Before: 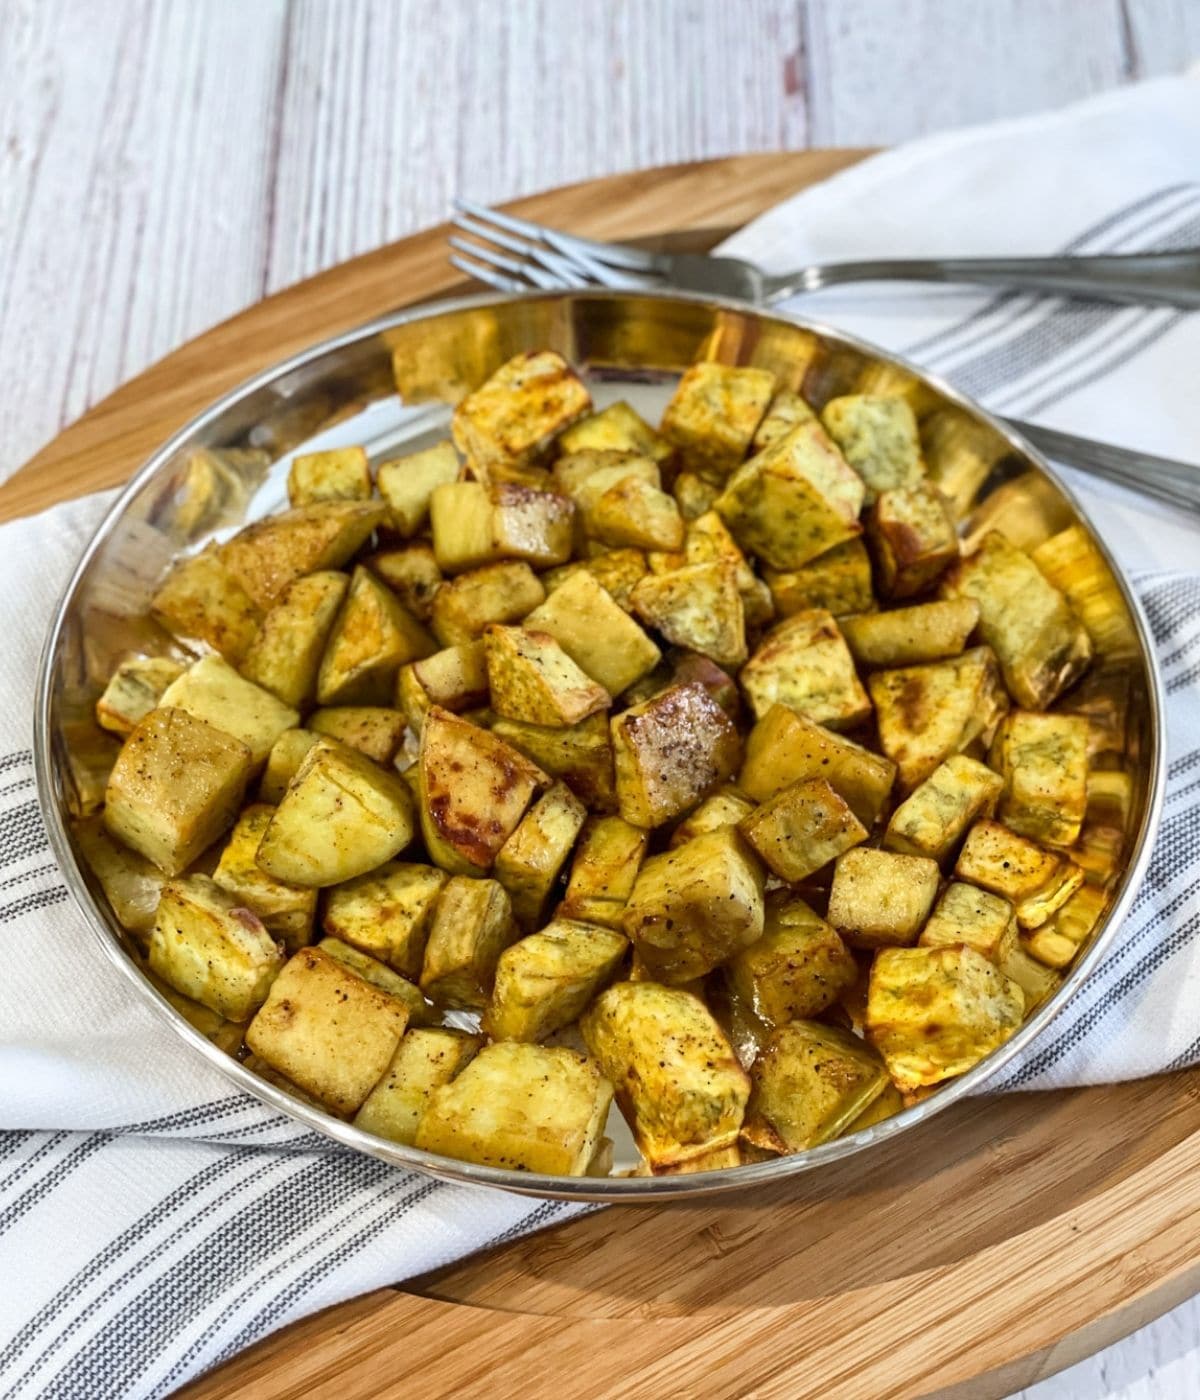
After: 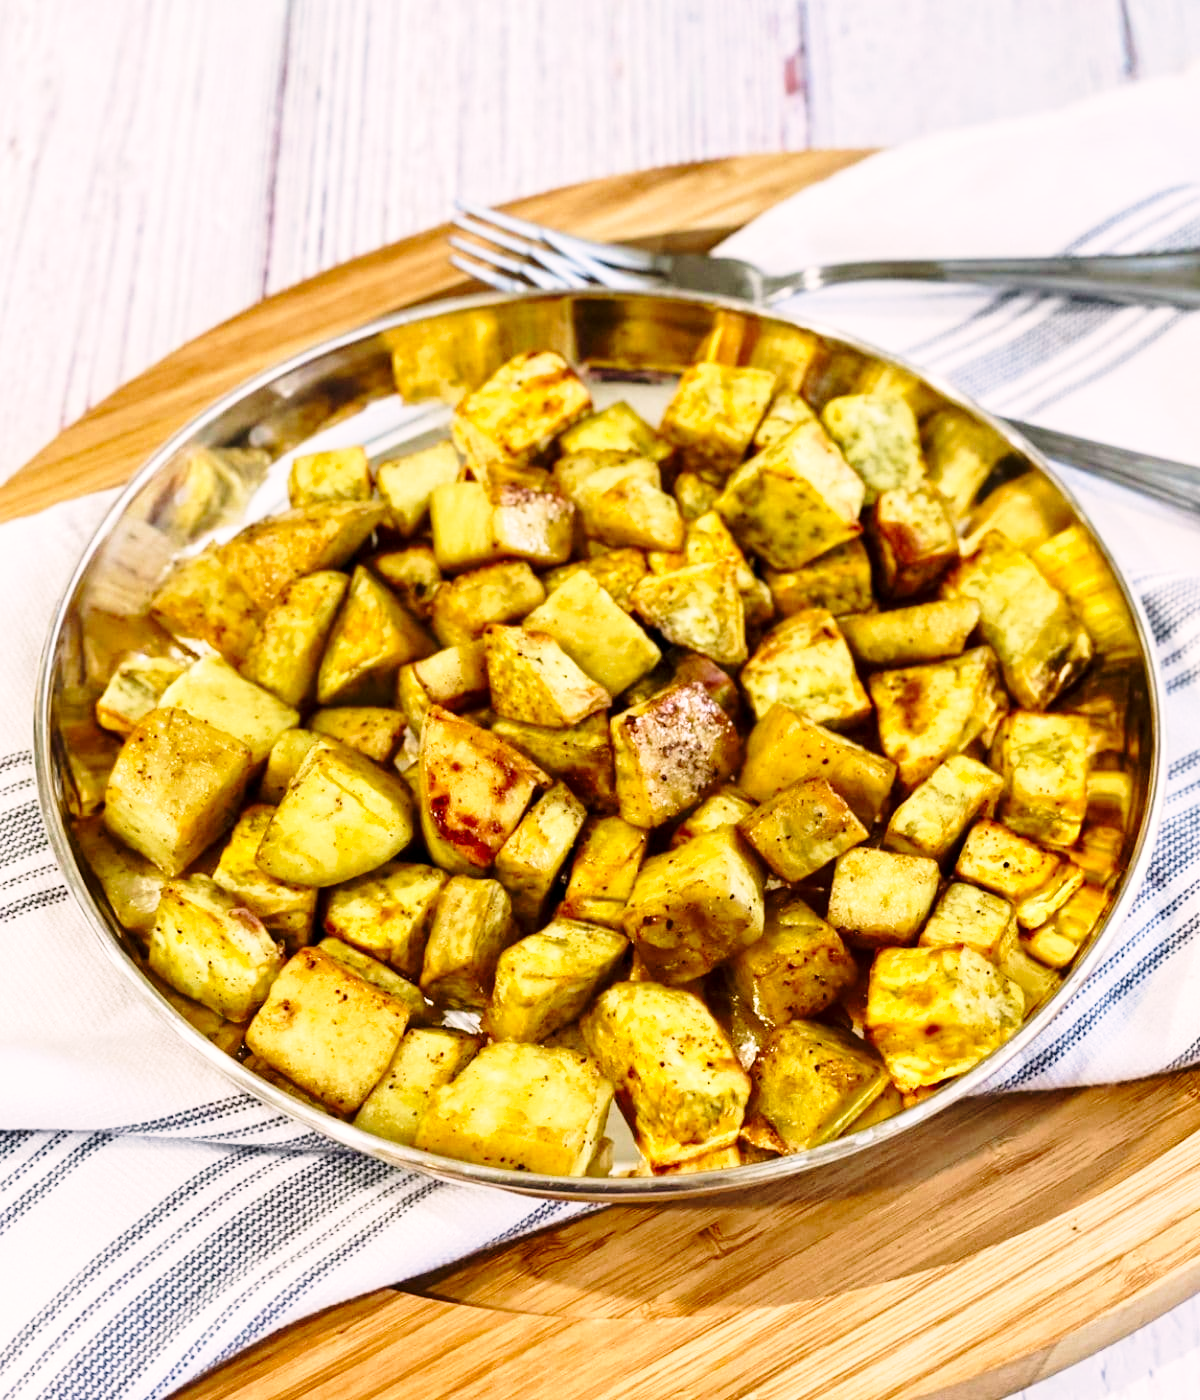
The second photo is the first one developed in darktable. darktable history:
velvia: on, module defaults
color correction: highlights a* 3.3, highlights b* 1.88, saturation 1.17
contrast equalizer: y [[0.5, 0.5, 0.544, 0.569, 0.5, 0.5], [0.5 ×6], [0.5 ×6], [0 ×6], [0 ×6]], mix 0.535
base curve: curves: ch0 [(0, 0) (0.028, 0.03) (0.121, 0.232) (0.46, 0.748) (0.859, 0.968) (1, 1)], preserve colors none
